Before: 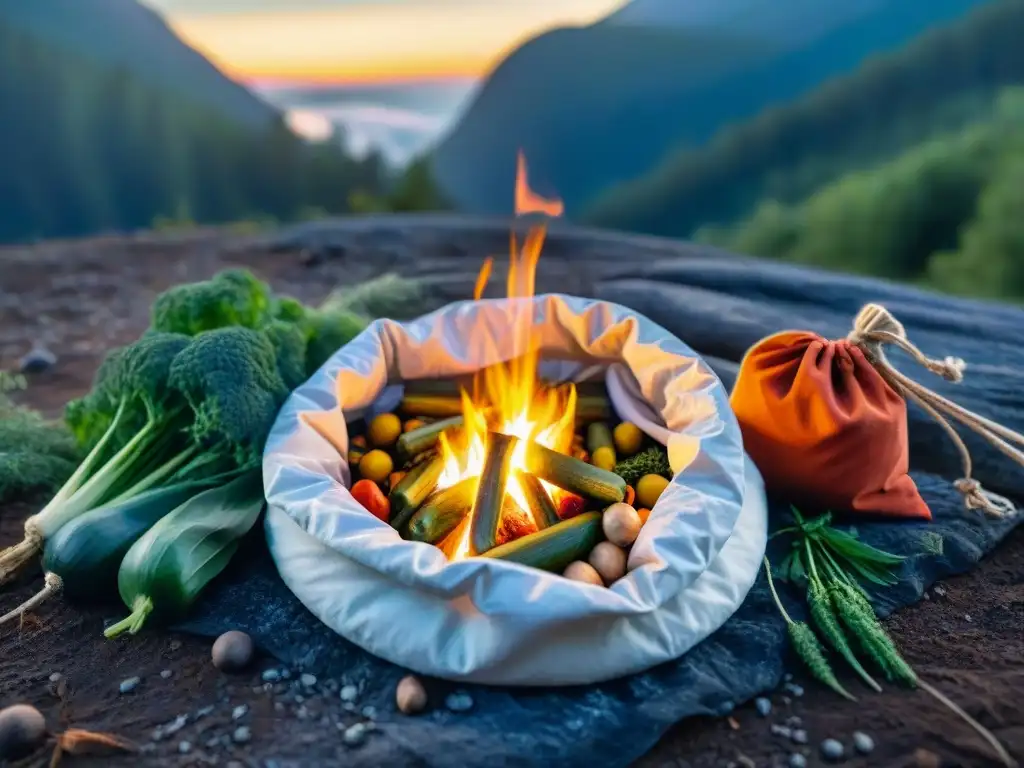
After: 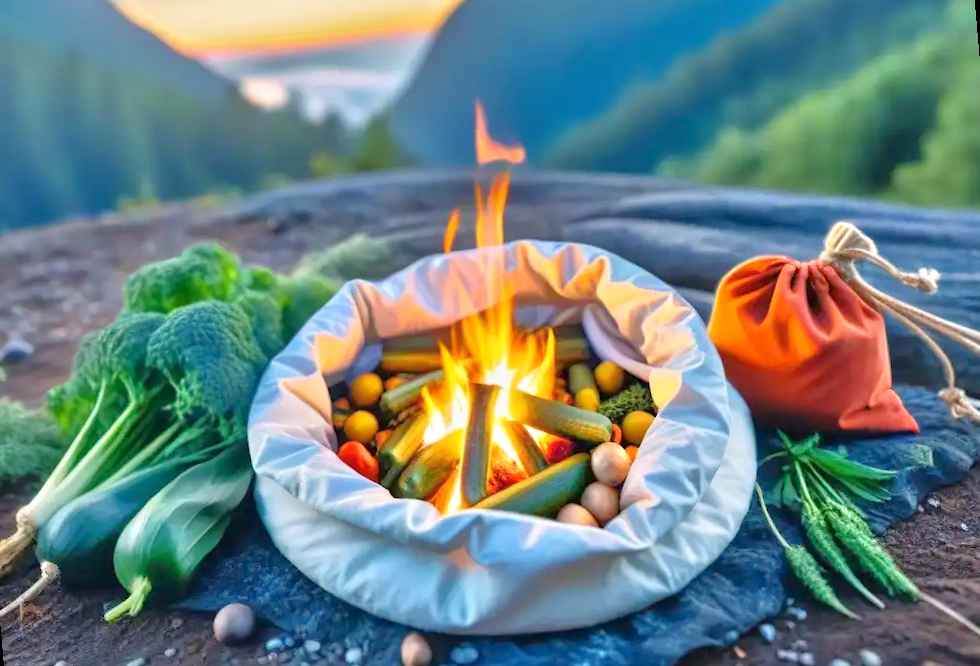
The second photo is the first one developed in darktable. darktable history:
rotate and perspective: rotation -5°, crop left 0.05, crop right 0.952, crop top 0.11, crop bottom 0.89
tone equalizer: -8 EV 2 EV, -7 EV 2 EV, -6 EV 2 EV, -5 EV 2 EV, -4 EV 2 EV, -3 EV 1.5 EV, -2 EV 1 EV, -1 EV 0.5 EV
